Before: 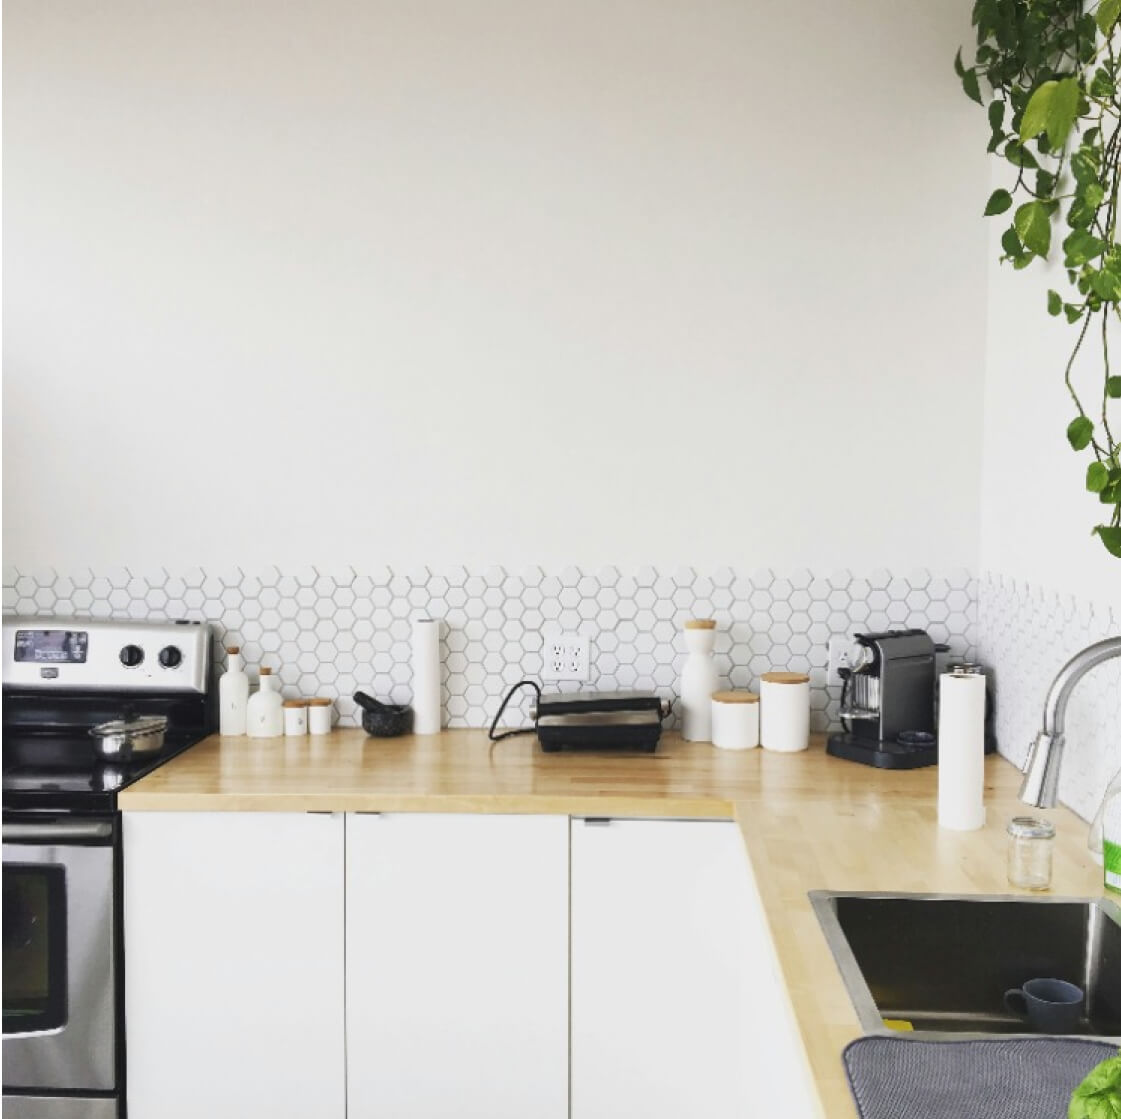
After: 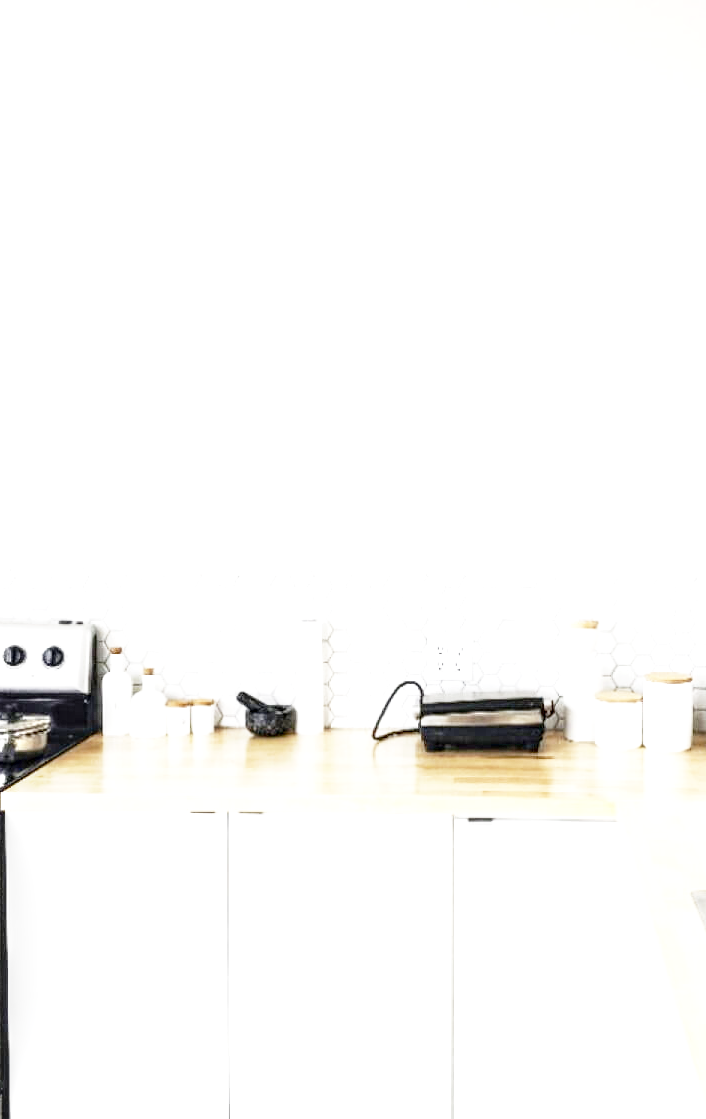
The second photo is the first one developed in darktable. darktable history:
crop: left 10.509%, right 26.457%
base curve: curves: ch0 [(0, 0) (0.032, 0.037) (0.105, 0.228) (0.435, 0.76) (0.856, 0.983) (1, 1)], preserve colors none
exposure: black level correction 0, exposure 1.199 EV, compensate highlight preservation false
local contrast: highlights 18%, detail 188%
